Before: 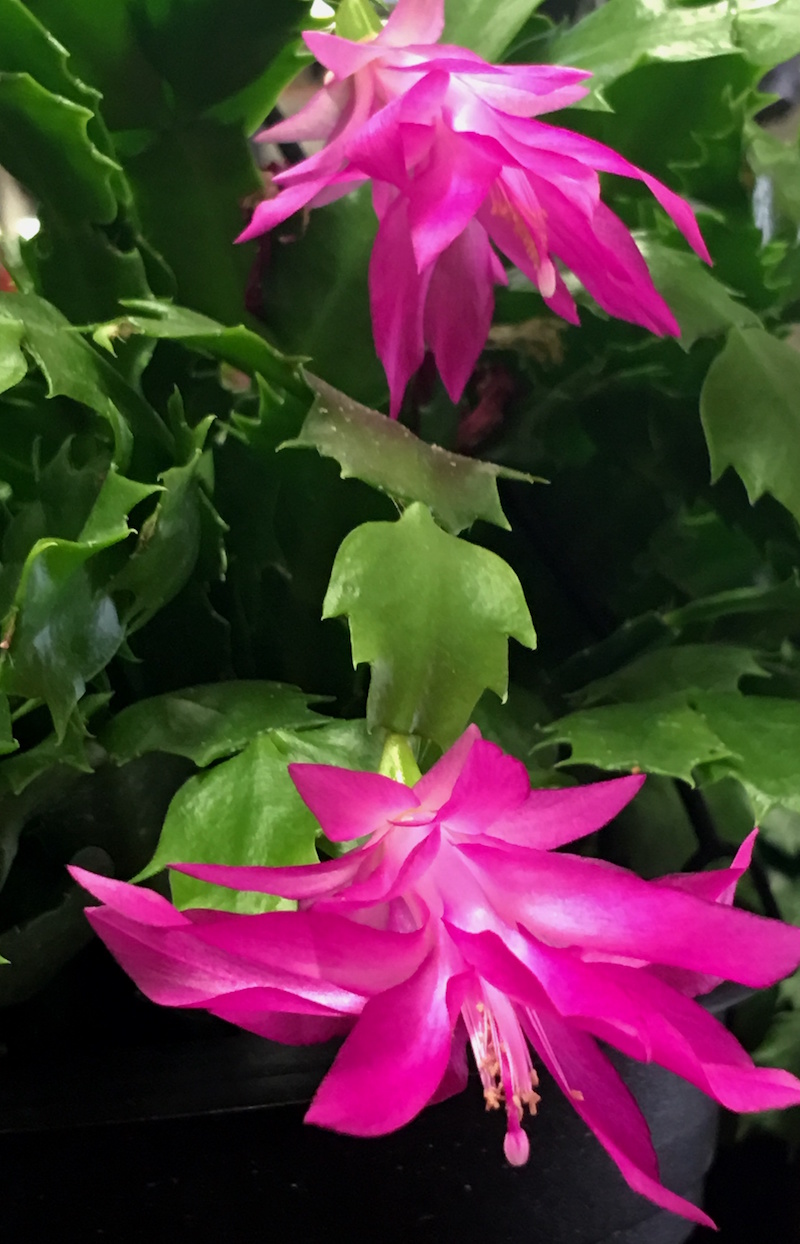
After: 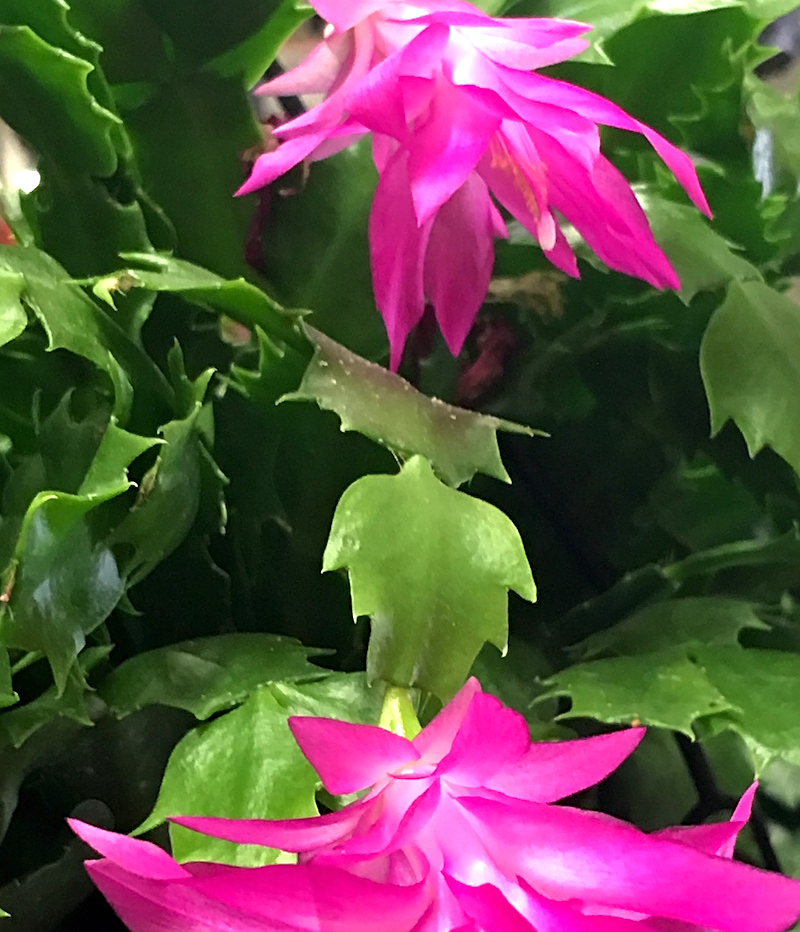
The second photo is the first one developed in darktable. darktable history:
crop: top 3.822%, bottom 21.194%
sharpen: on, module defaults
exposure: black level correction 0, exposure 0.596 EV, compensate exposure bias true, compensate highlight preservation false
